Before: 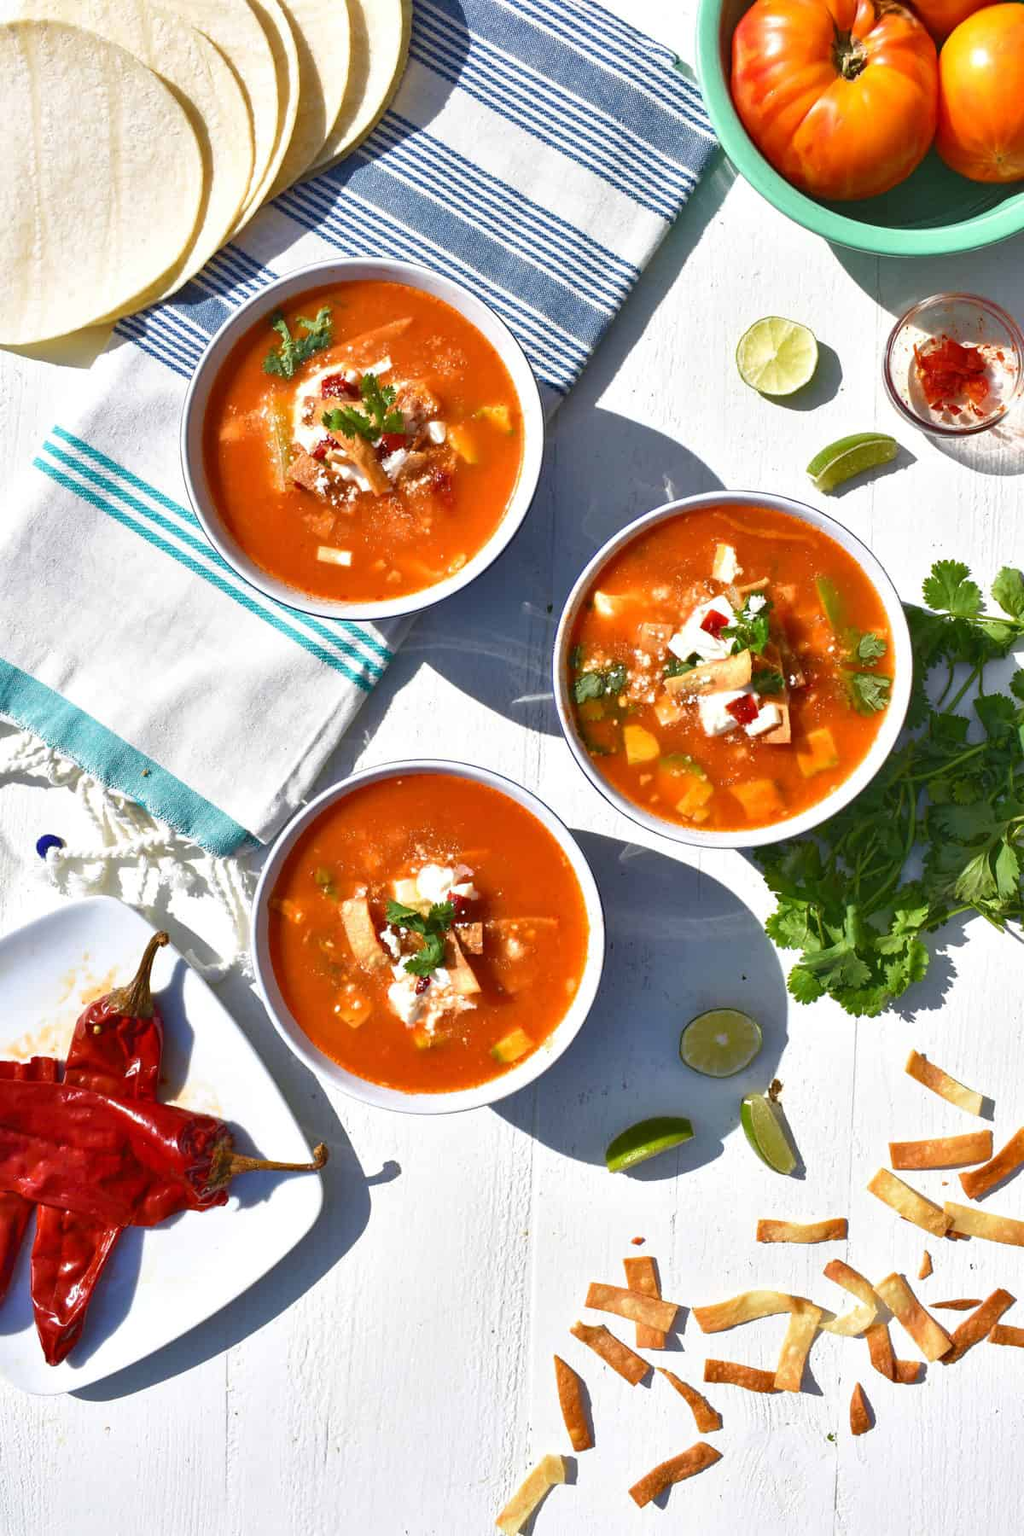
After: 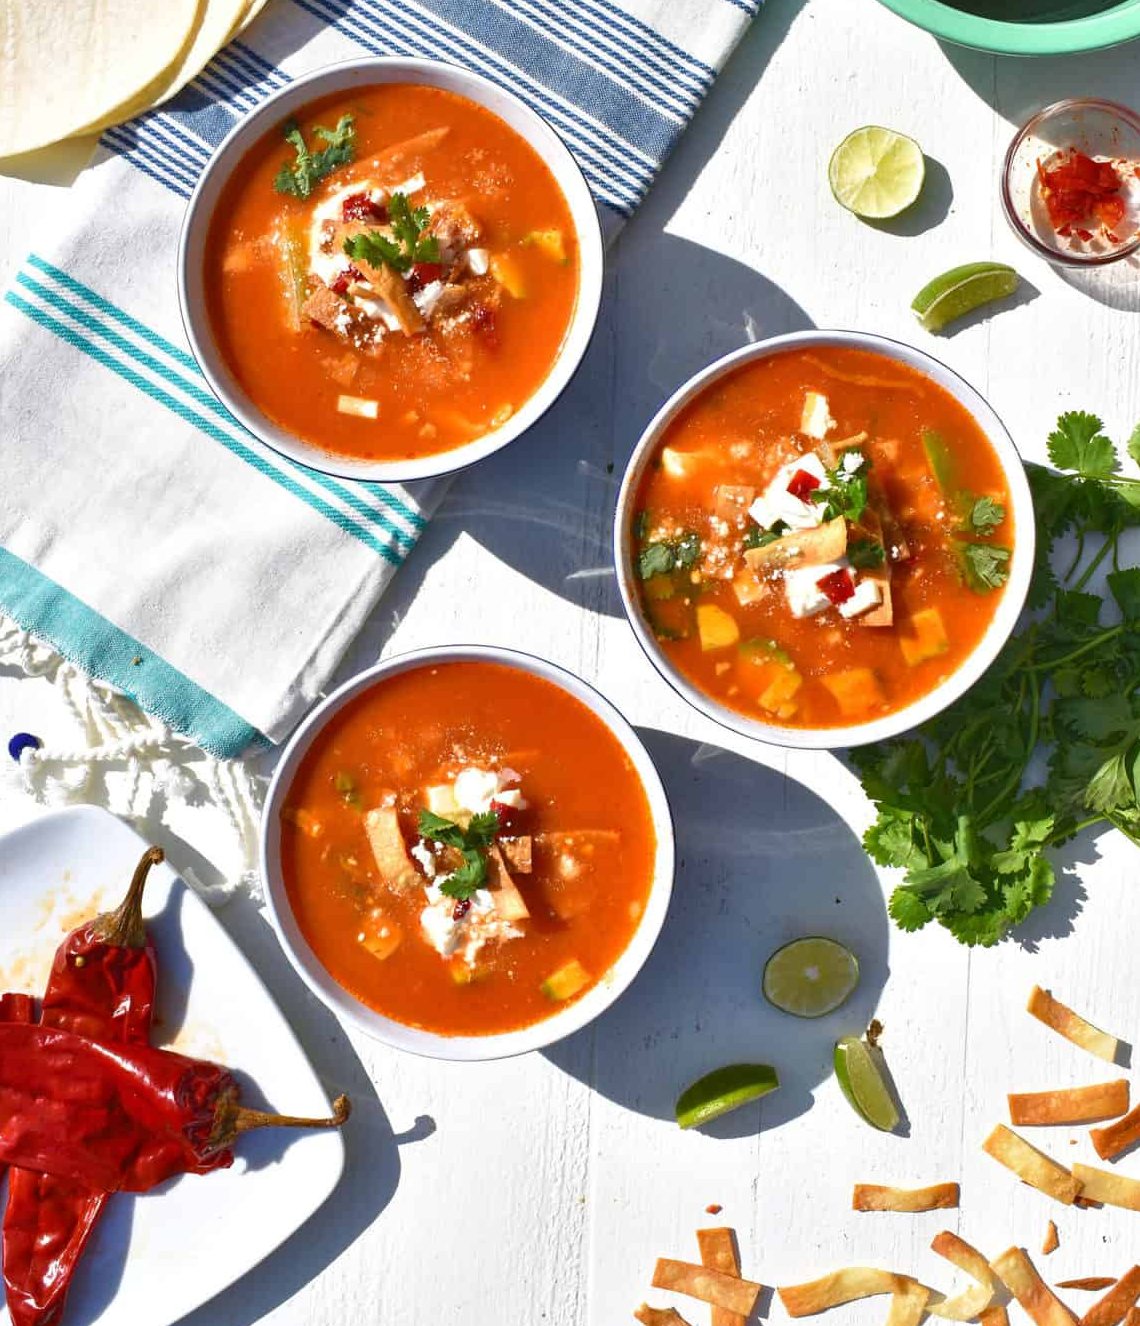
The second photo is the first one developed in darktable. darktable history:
crop and rotate: left 2.843%, top 13.616%, right 2.09%, bottom 12.706%
